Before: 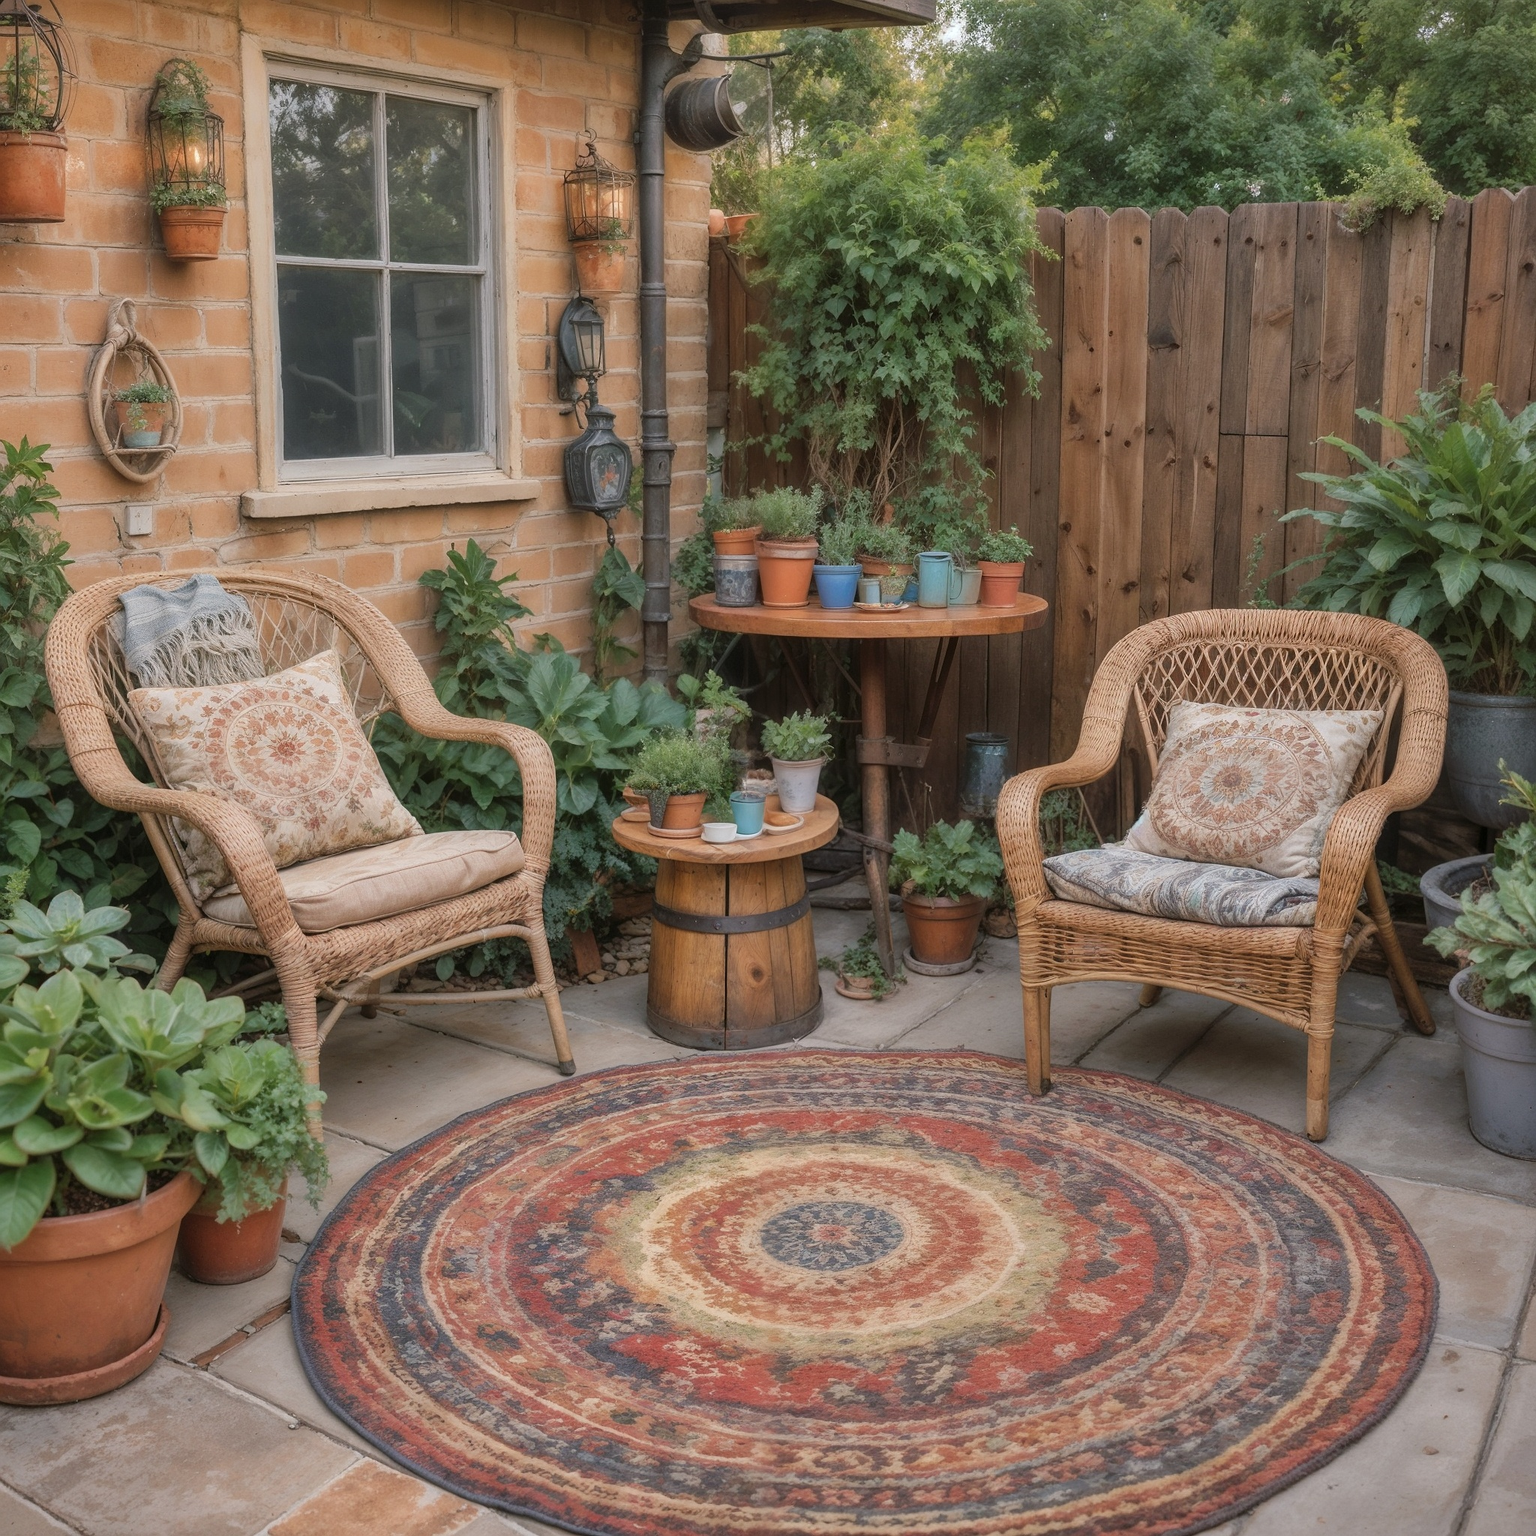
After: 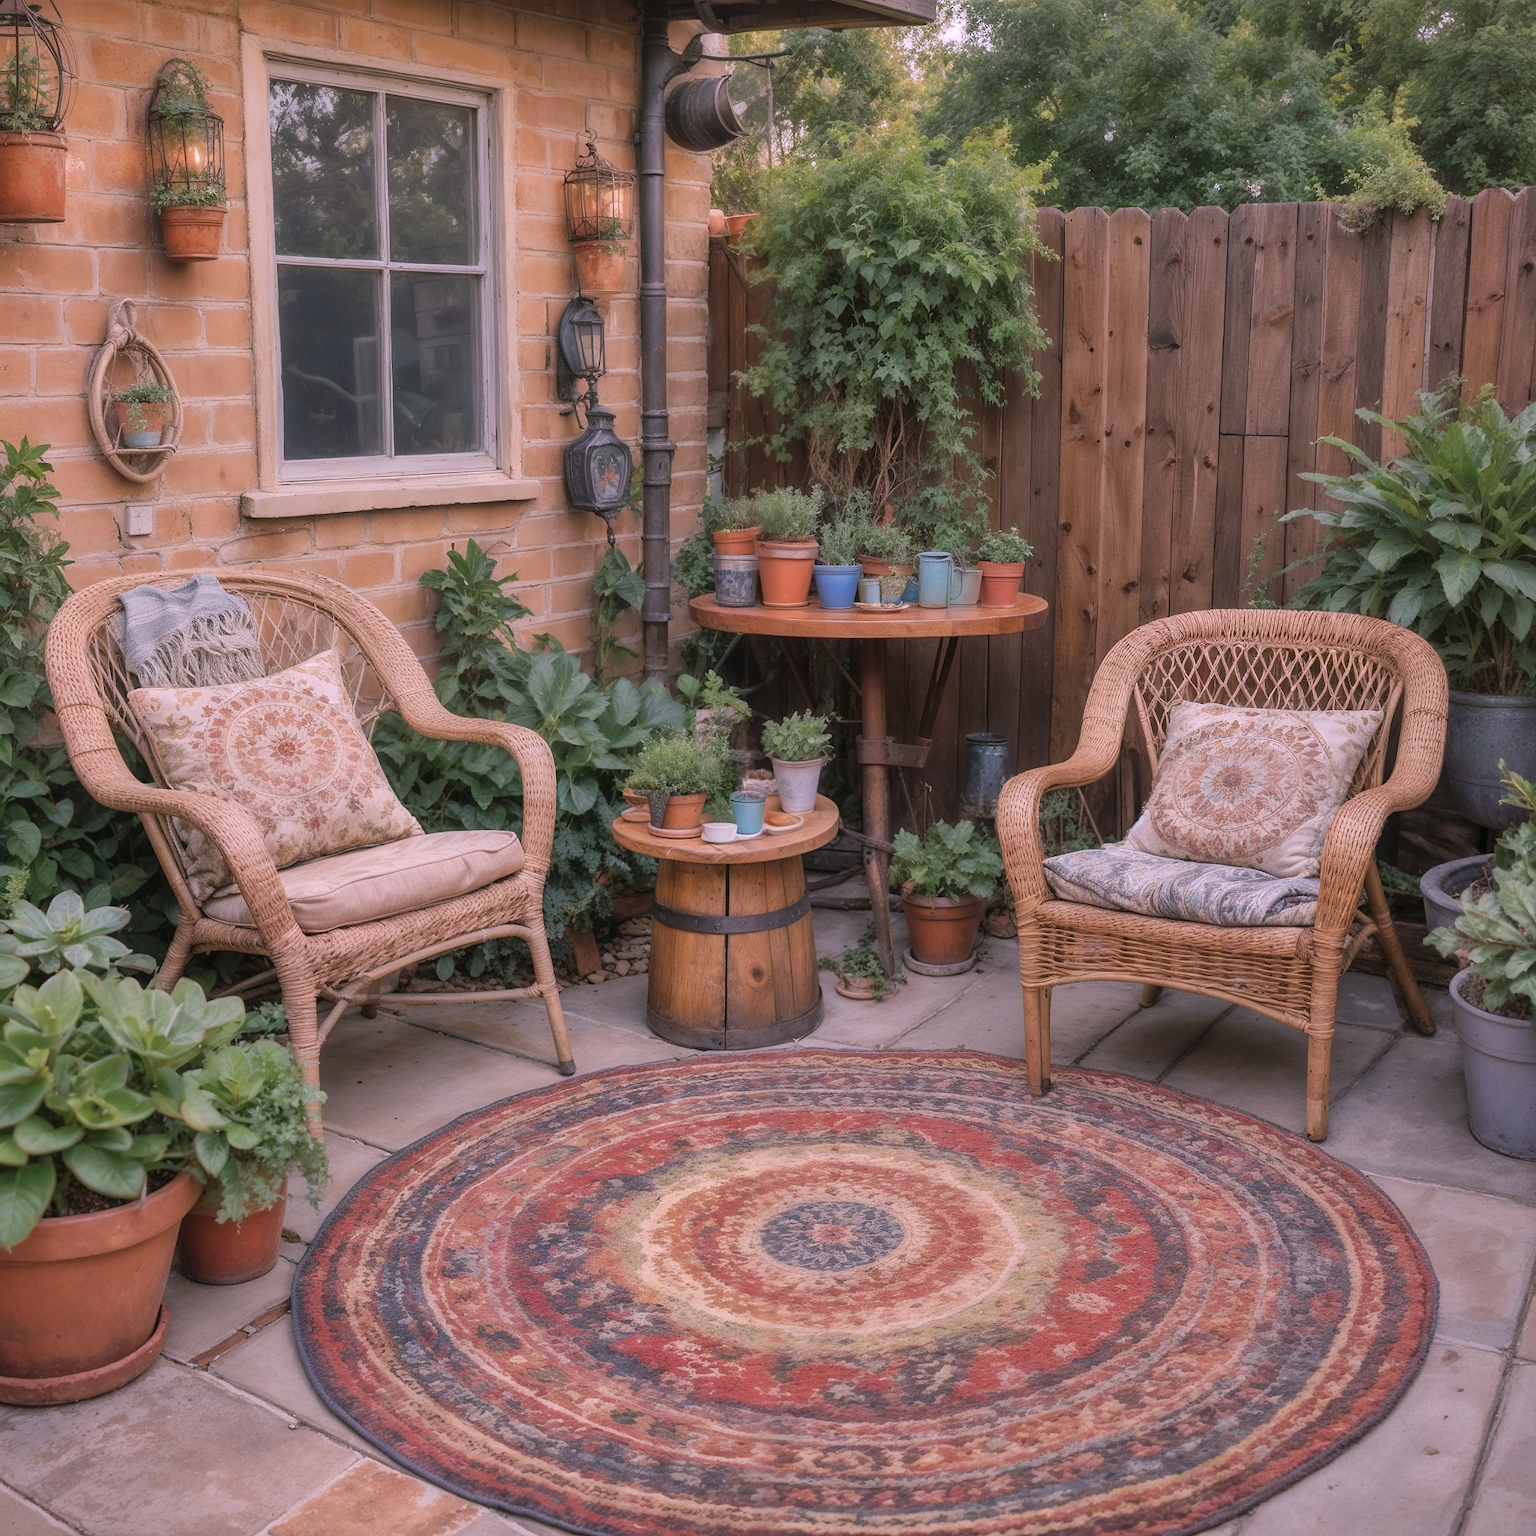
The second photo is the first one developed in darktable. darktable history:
color correction: highlights a* 14.67, highlights b* 4.67
color calibration: x 0.37, y 0.382, temperature 4316.68 K
